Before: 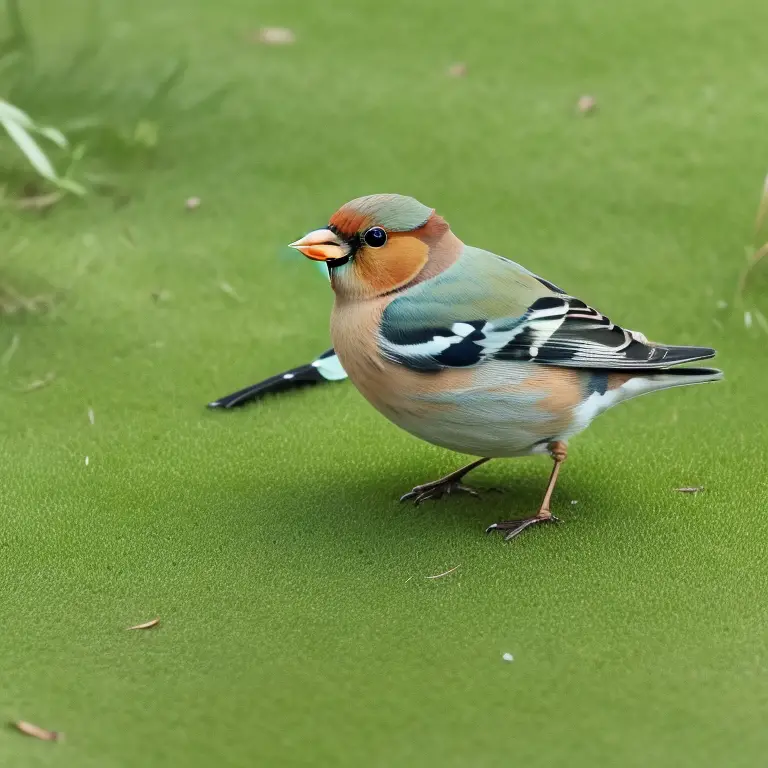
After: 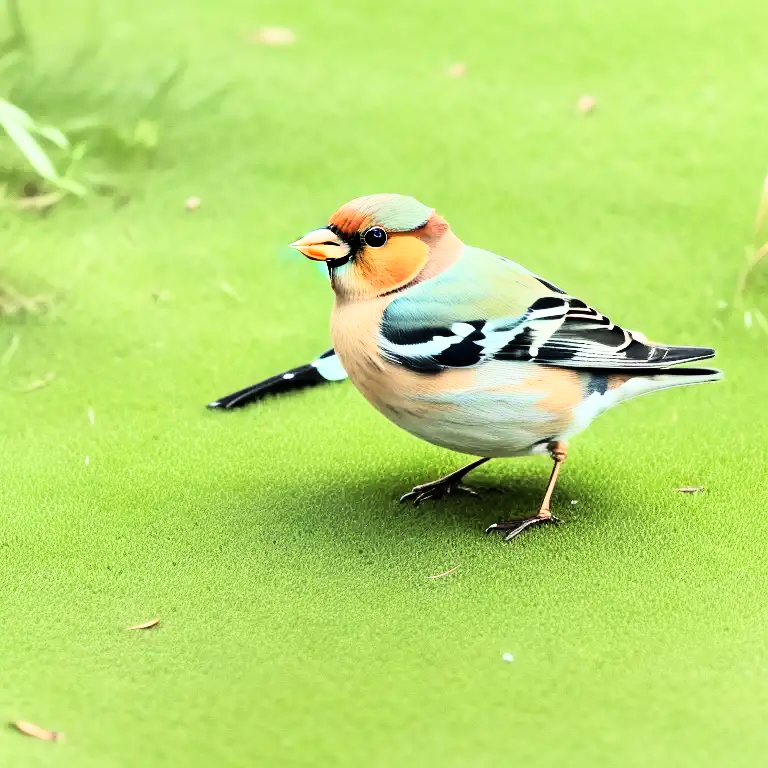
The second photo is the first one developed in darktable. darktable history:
color correction: highlights b* 3
rgb curve: curves: ch0 [(0, 0) (0.21, 0.15) (0.24, 0.21) (0.5, 0.75) (0.75, 0.96) (0.89, 0.99) (1, 1)]; ch1 [(0, 0.02) (0.21, 0.13) (0.25, 0.2) (0.5, 0.67) (0.75, 0.9) (0.89, 0.97) (1, 1)]; ch2 [(0, 0.02) (0.21, 0.13) (0.25, 0.2) (0.5, 0.67) (0.75, 0.9) (0.89, 0.97) (1, 1)], compensate middle gray true
